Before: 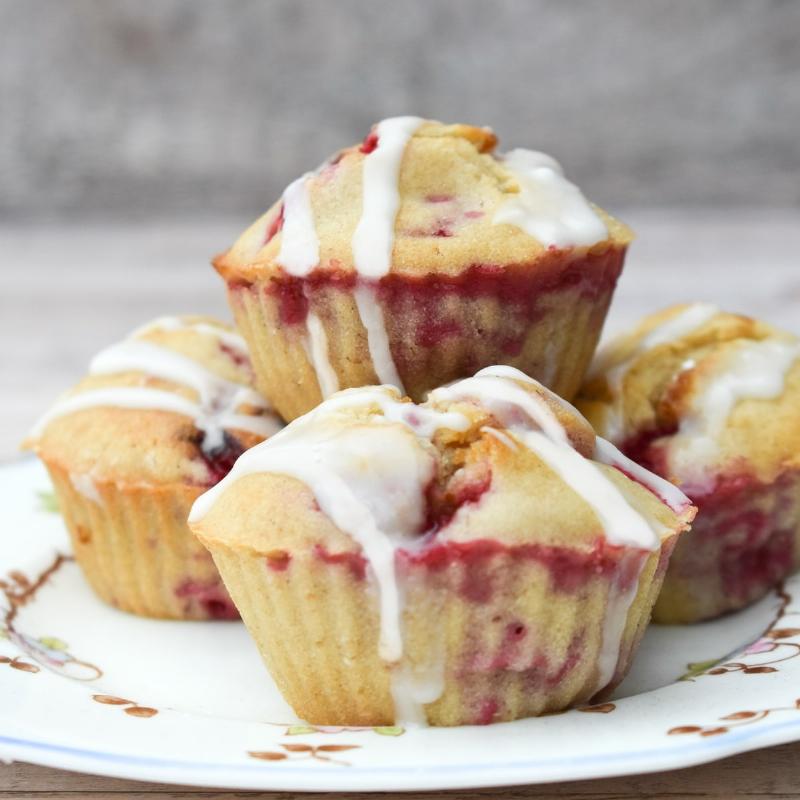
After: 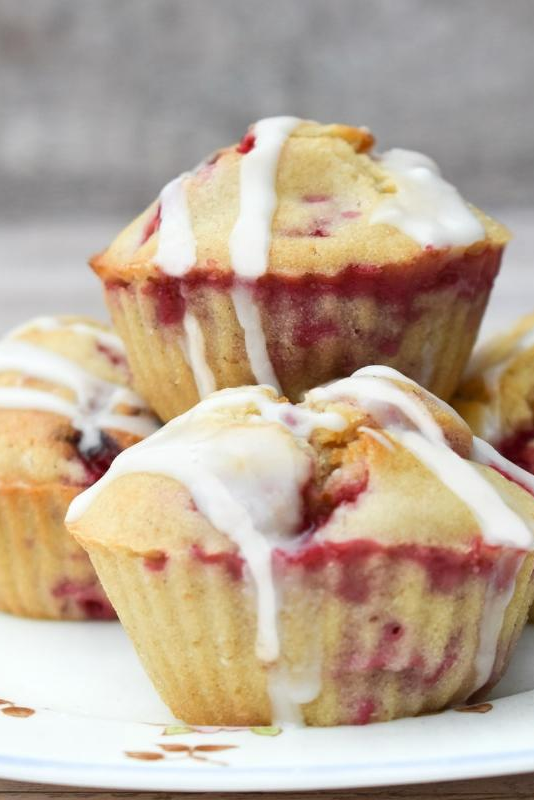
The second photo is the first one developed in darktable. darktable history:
crop: left 15.379%, right 17.782%
